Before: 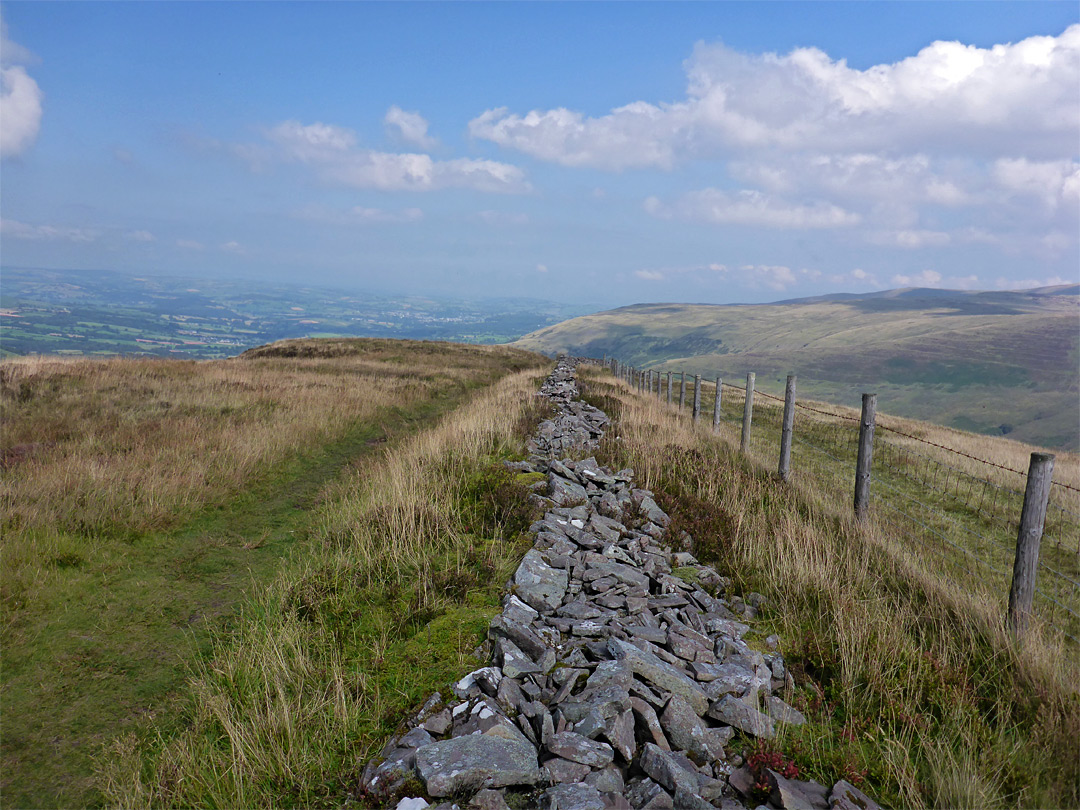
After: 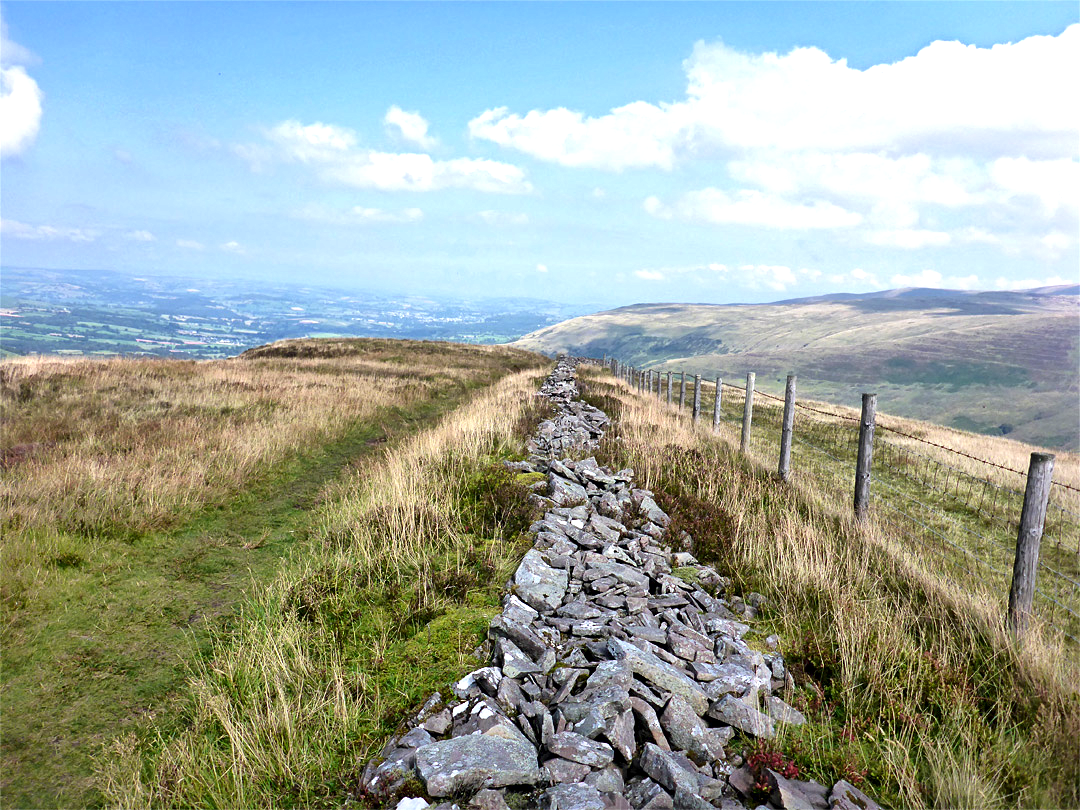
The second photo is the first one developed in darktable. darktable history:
exposure: black level correction 0.001, exposure 1.033 EV, compensate highlight preservation false
local contrast: mode bilateral grid, contrast 26, coarseness 60, detail 152%, midtone range 0.2
